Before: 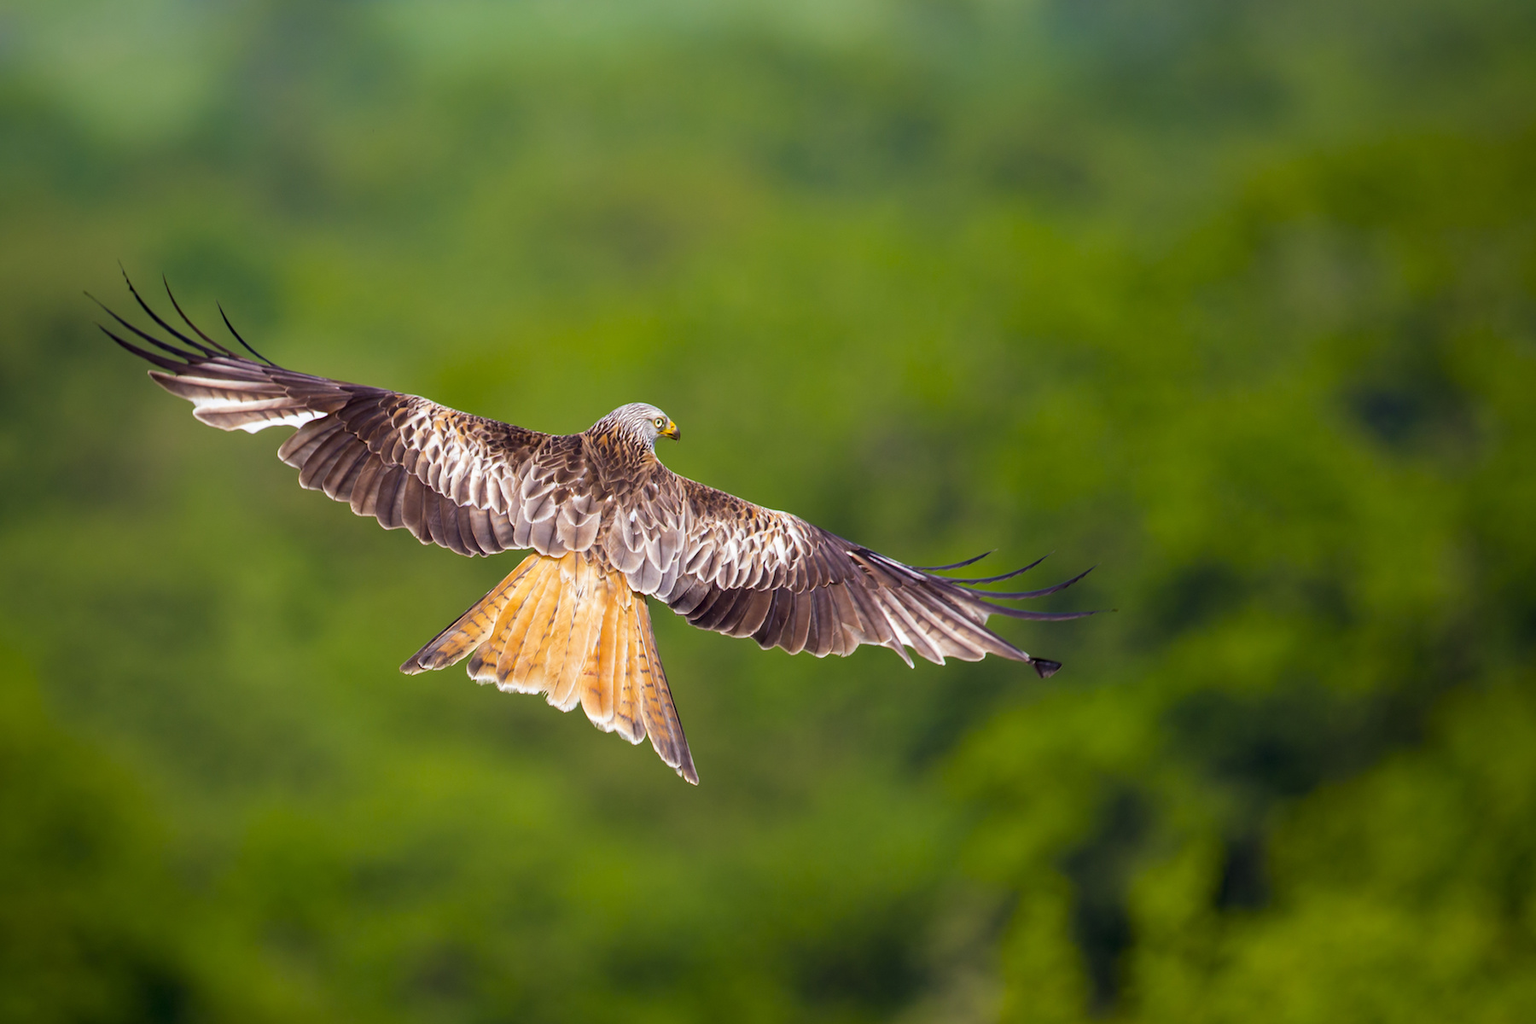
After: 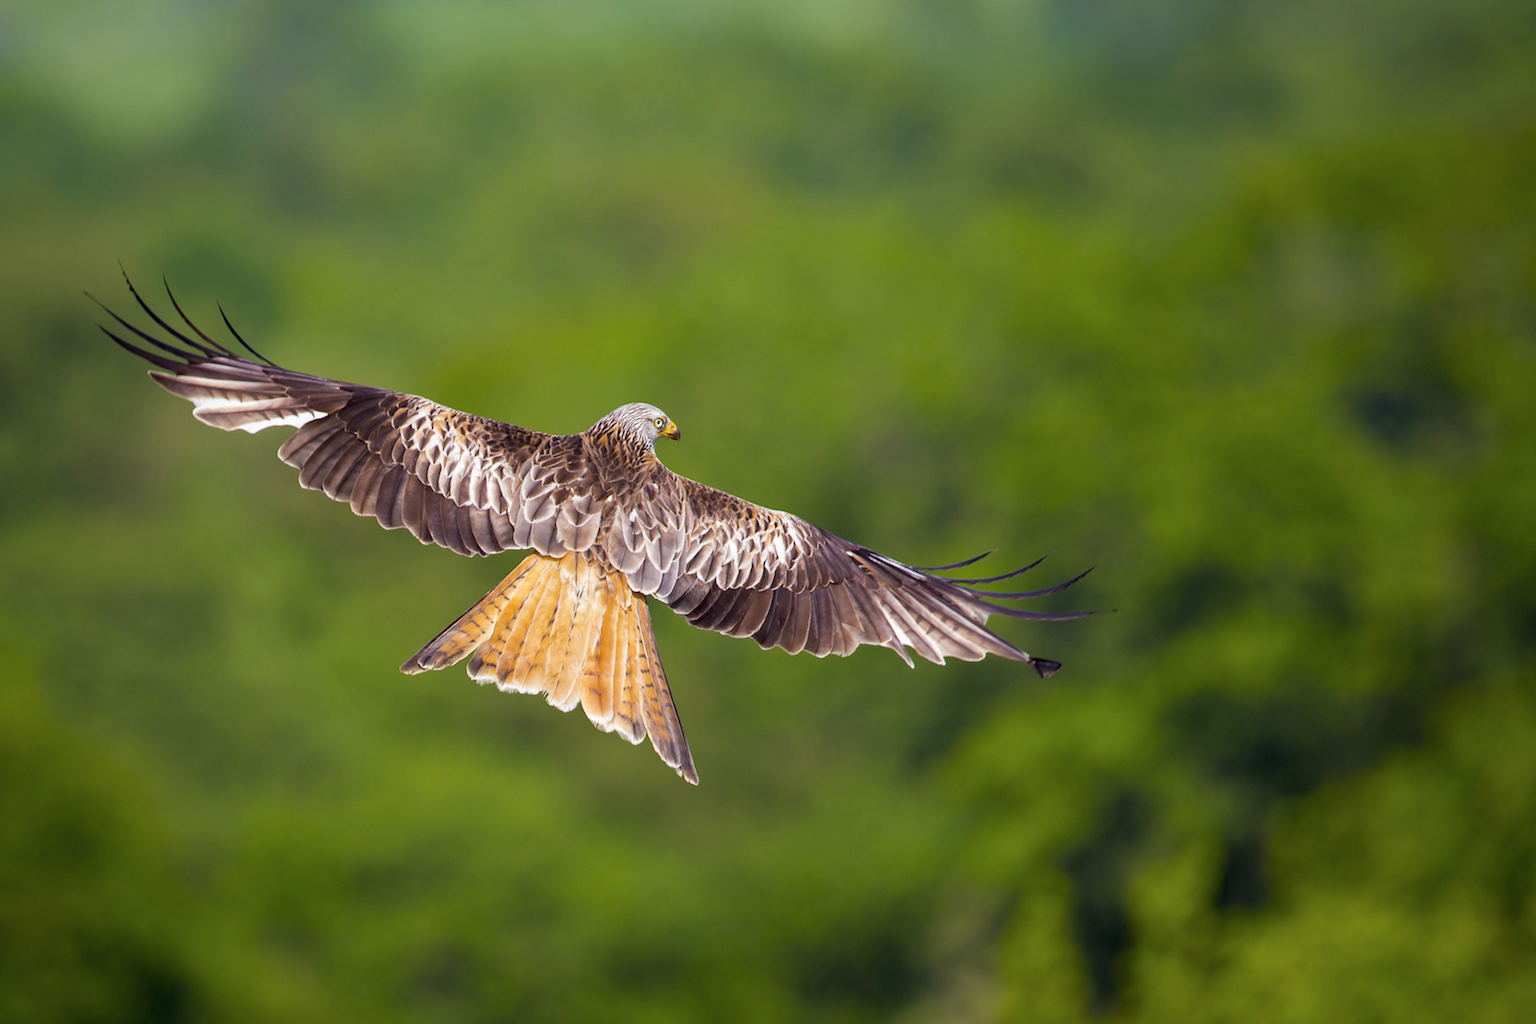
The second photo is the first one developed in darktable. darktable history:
contrast brightness saturation: saturation -0.067
shadows and highlights: shadows 18, highlights -83.23, soften with gaussian
